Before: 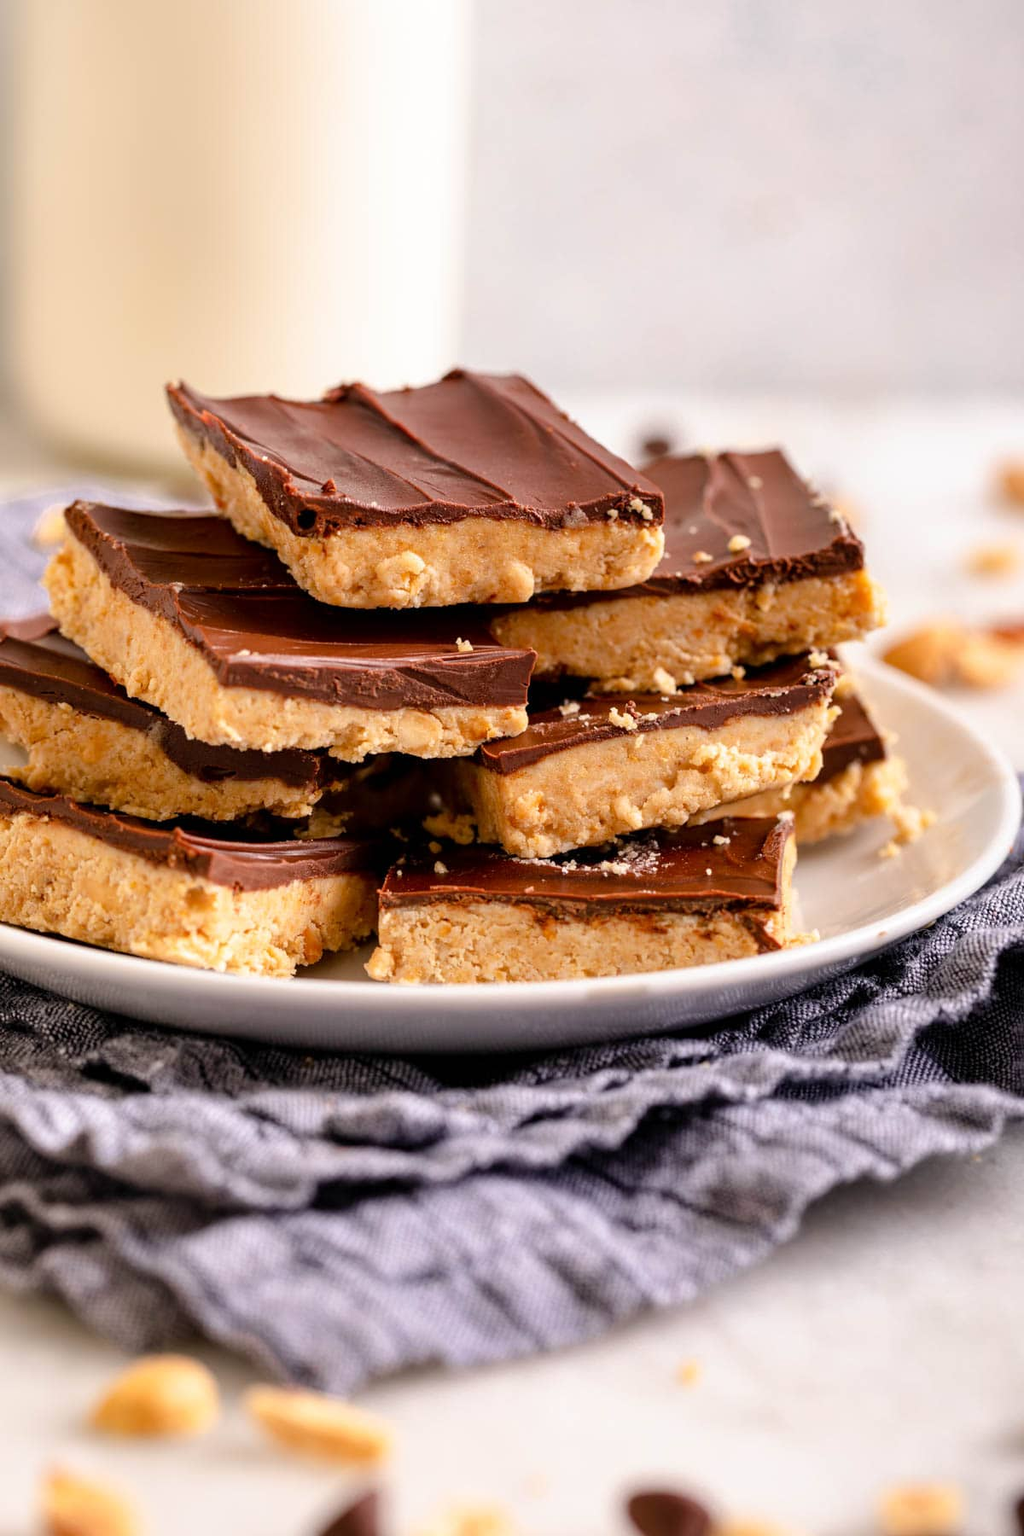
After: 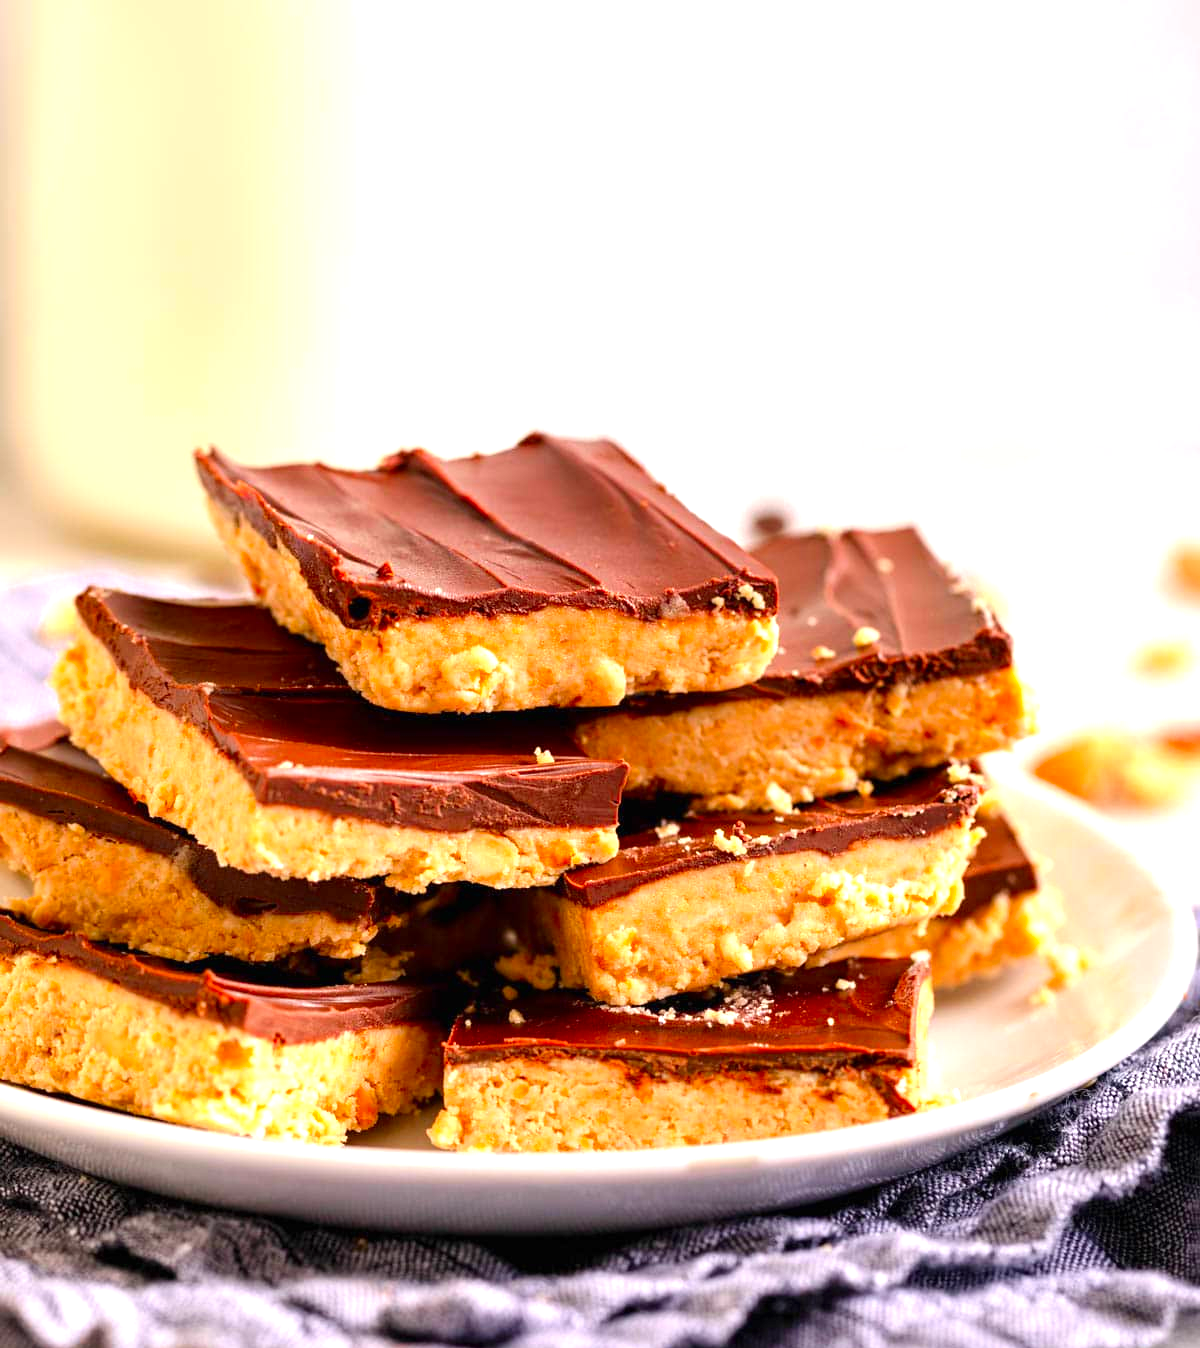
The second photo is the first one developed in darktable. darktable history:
exposure: black level correction 0, exposure 0.7 EV, compensate exposure bias true, compensate highlight preservation false
color correction: saturation 1.34
crop: bottom 24.967%
